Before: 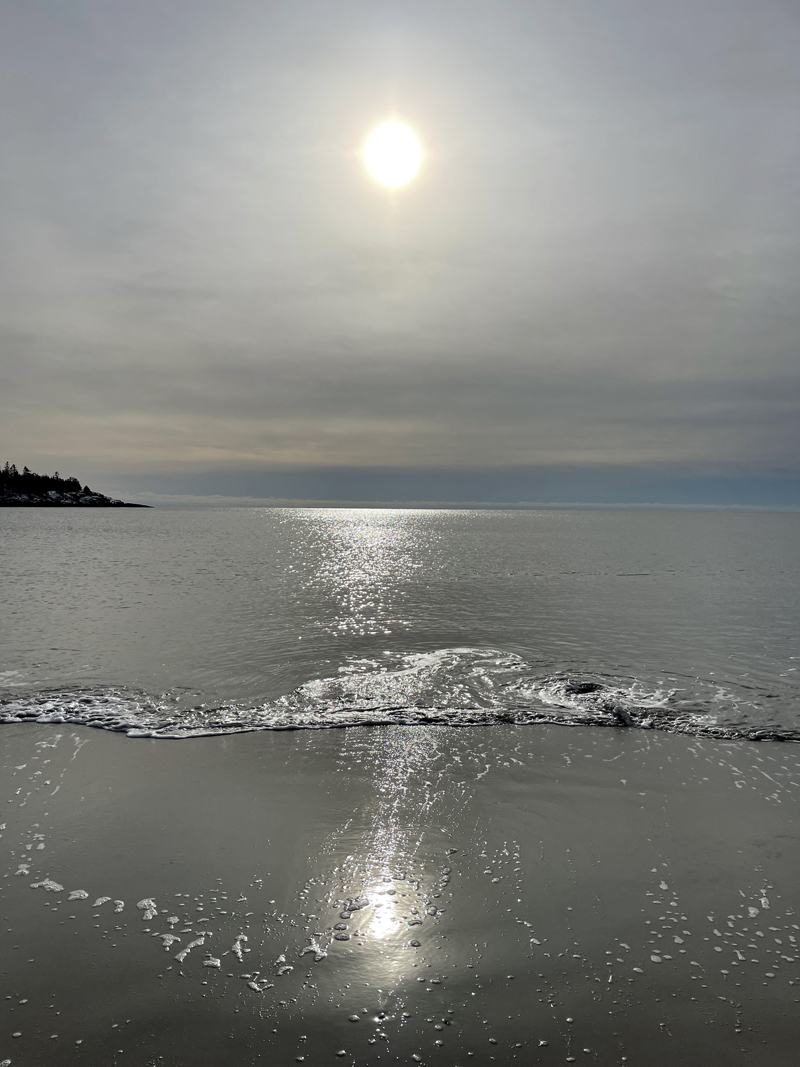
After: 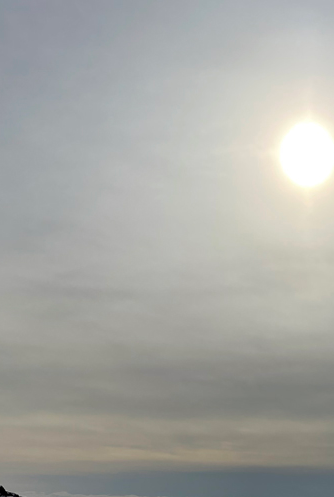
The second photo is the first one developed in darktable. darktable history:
crop and rotate: left 10.85%, top 0.063%, right 47.332%, bottom 53.325%
